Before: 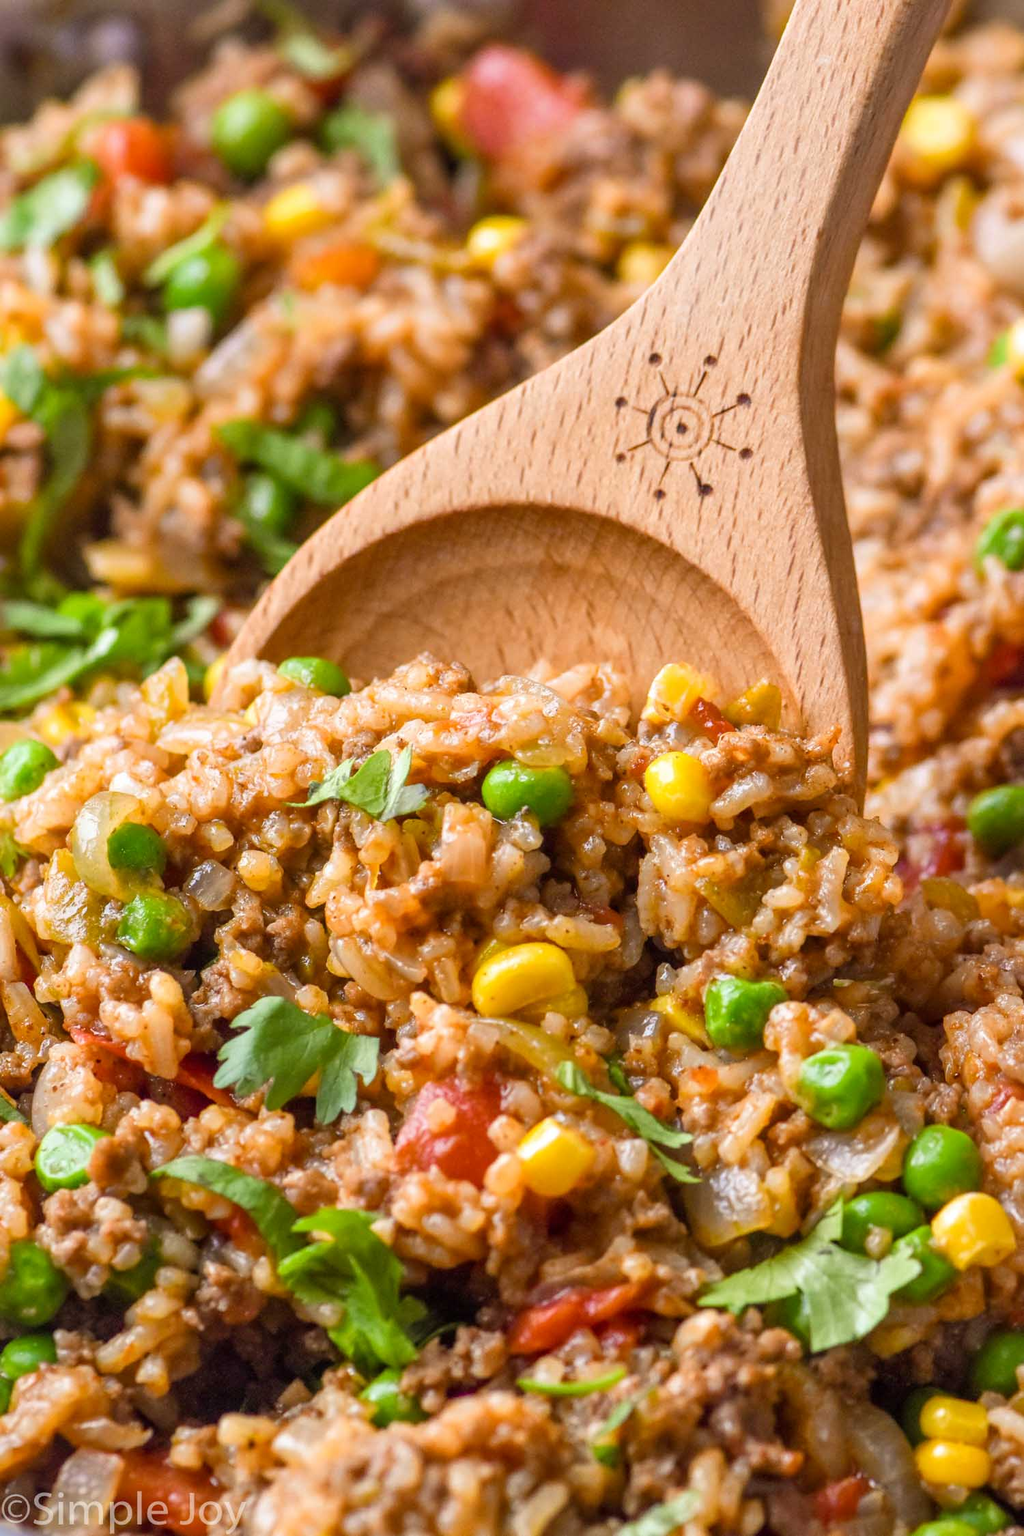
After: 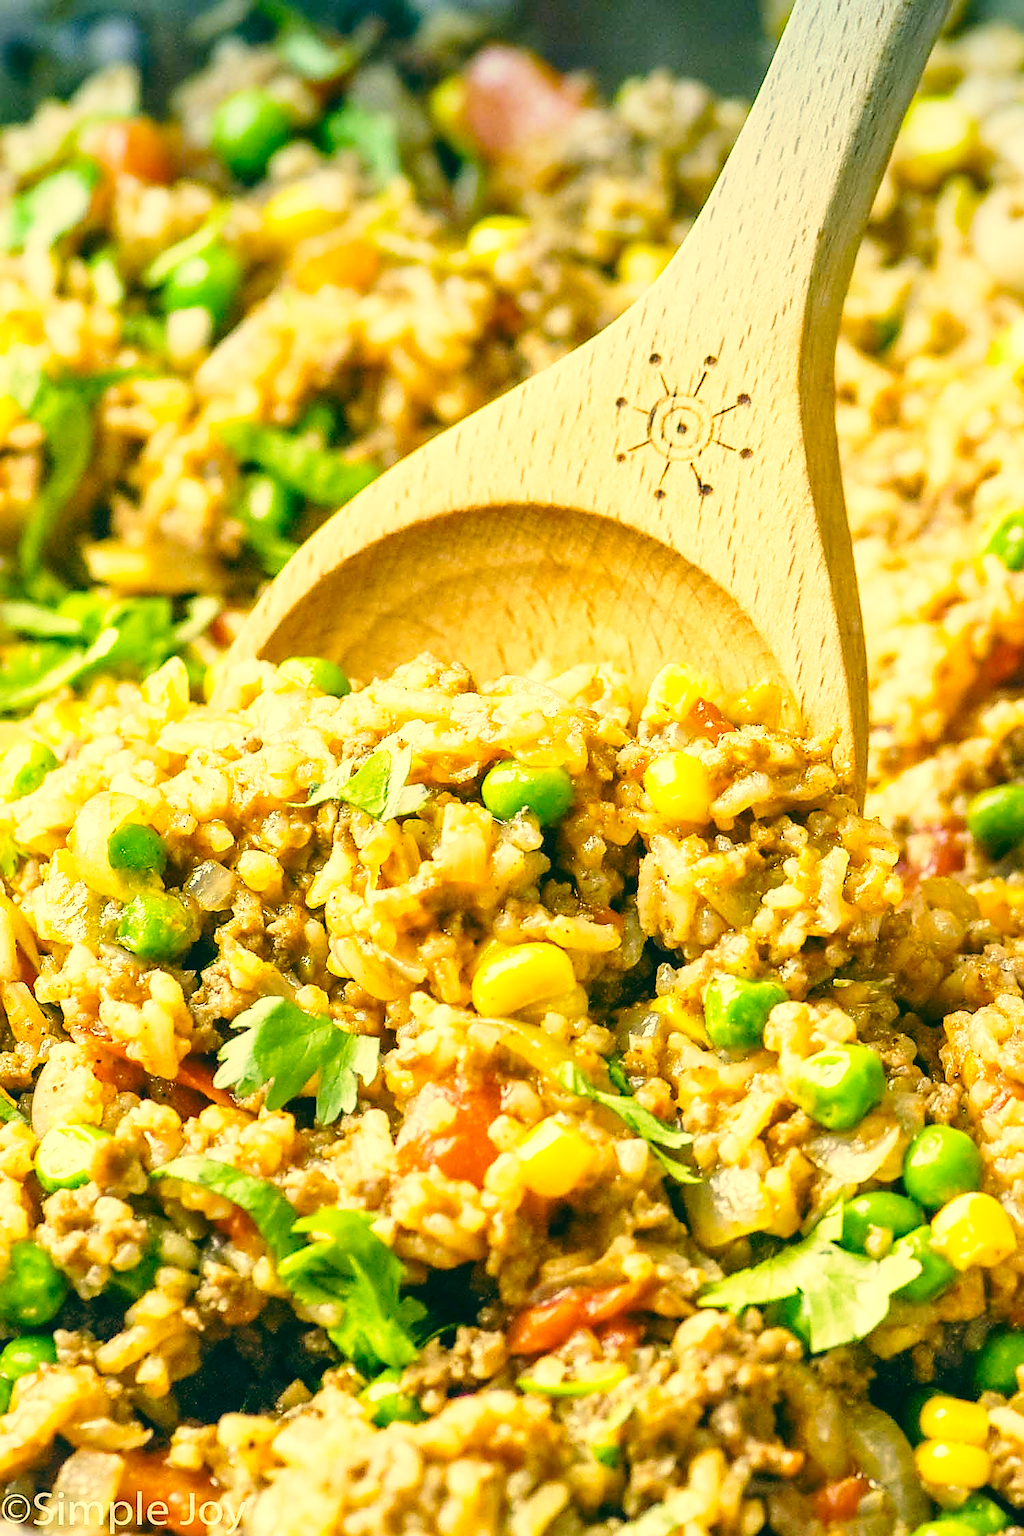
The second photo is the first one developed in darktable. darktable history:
sharpen: radius 1.4, amount 1.25, threshold 0.7
base curve: curves: ch0 [(0, 0) (0.028, 0.03) (0.121, 0.232) (0.46, 0.748) (0.859, 0.968) (1, 1)], preserve colors none
graduated density: density 2.02 EV, hardness 44%, rotation 0.374°, offset 8.21, hue 208.8°, saturation 97%
exposure: black level correction 0, exposure 0.5 EV, compensate highlight preservation false
color correction: highlights a* 1.83, highlights b* 34.02, shadows a* -36.68, shadows b* -5.48
